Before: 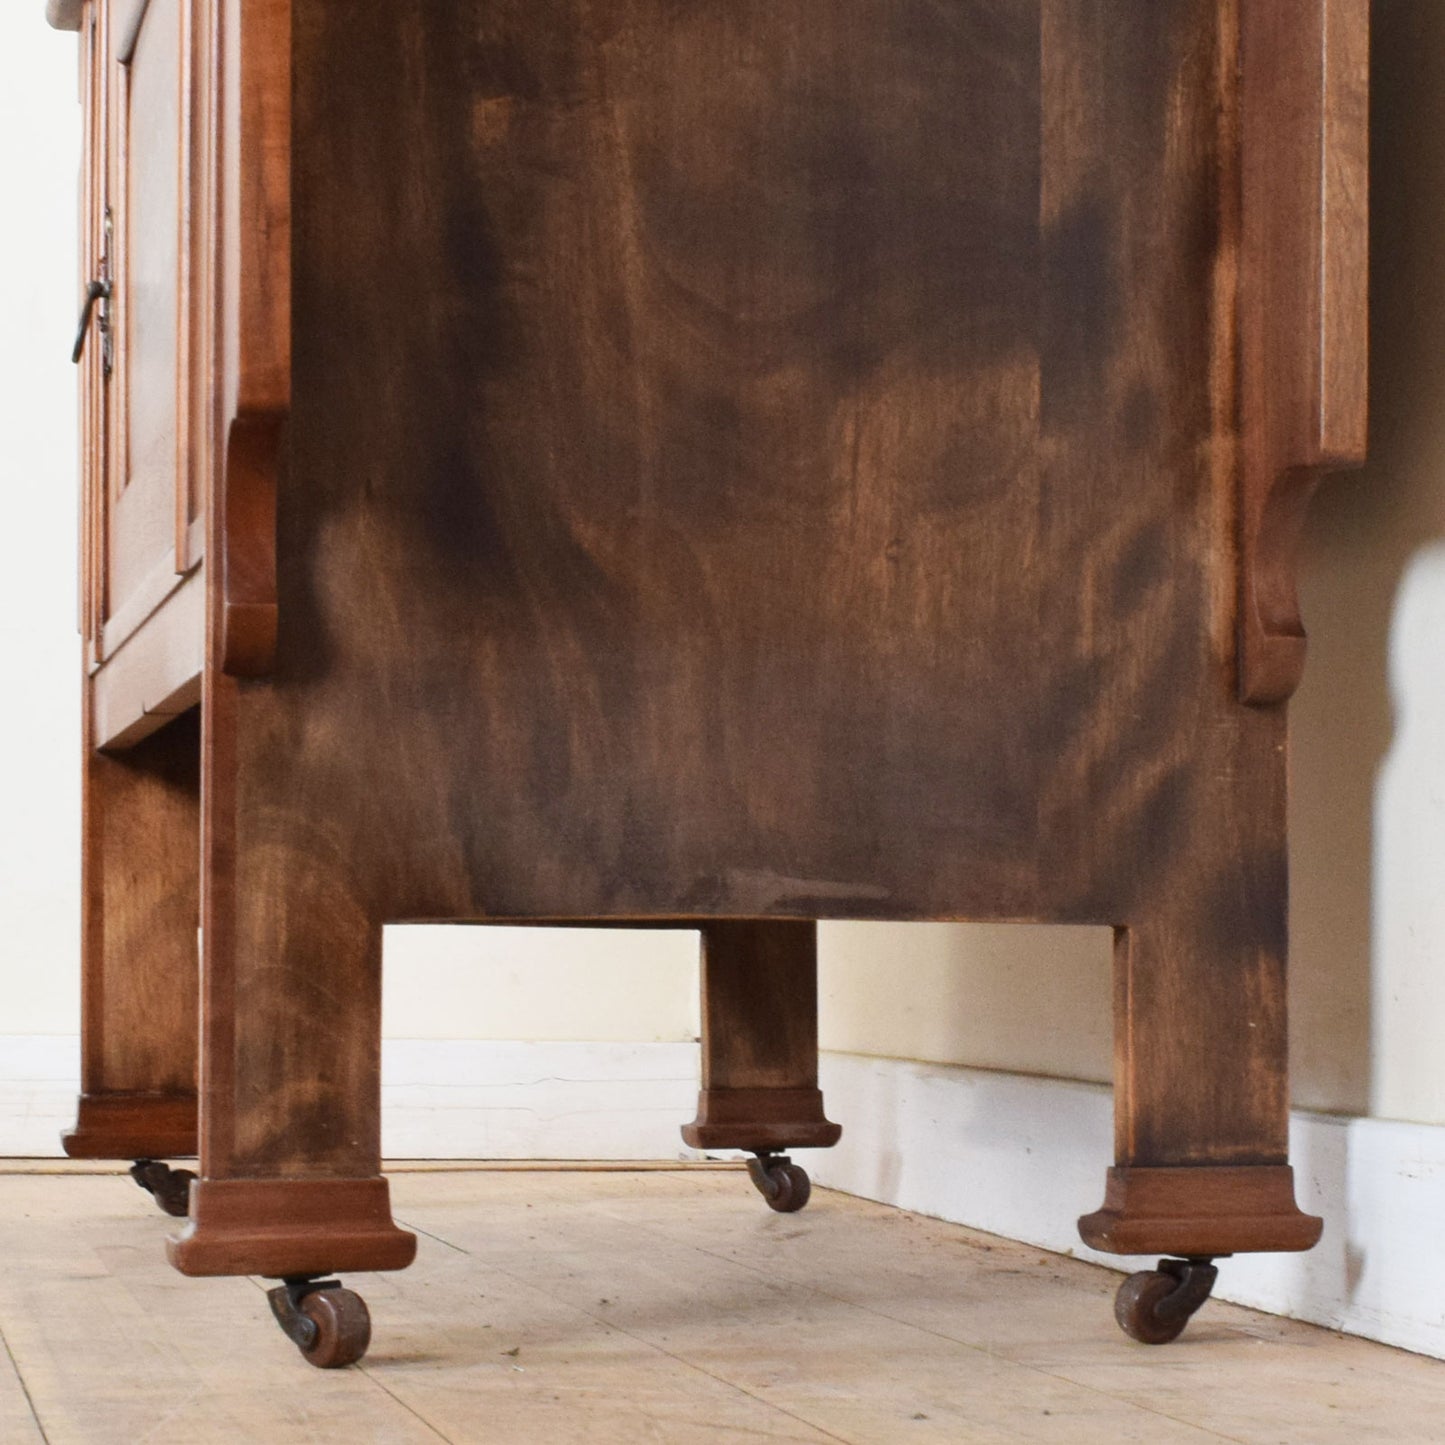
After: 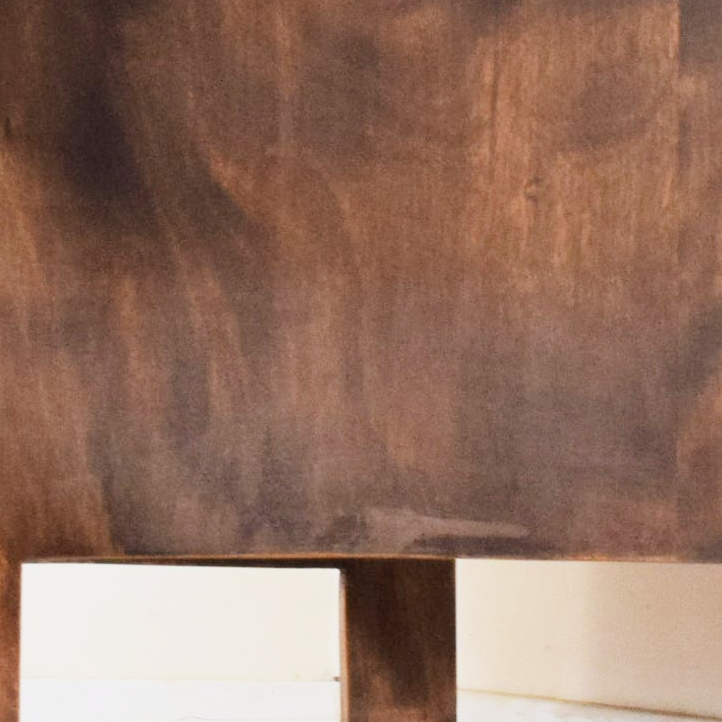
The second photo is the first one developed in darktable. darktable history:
filmic rgb: black relative exposure -7.65 EV, white relative exposure 4.56 EV, hardness 3.61
exposure: black level correction 0, exposure 1.2 EV, compensate exposure bias true, compensate highlight preservation false
crop: left 25%, top 25%, right 25%, bottom 25%
